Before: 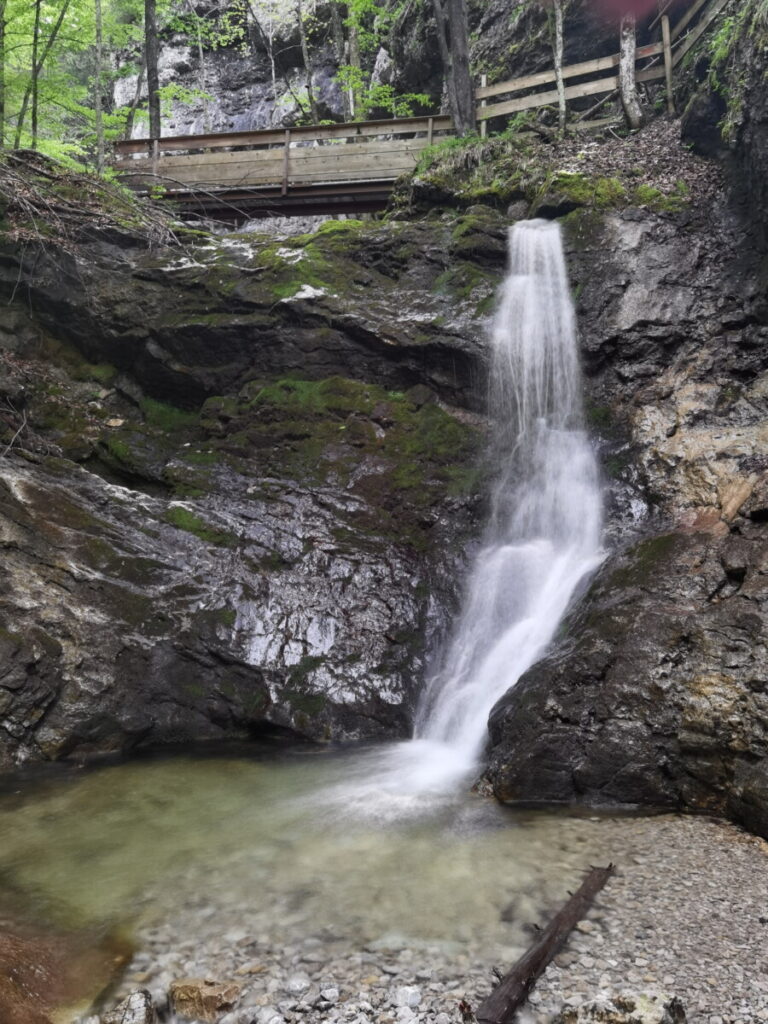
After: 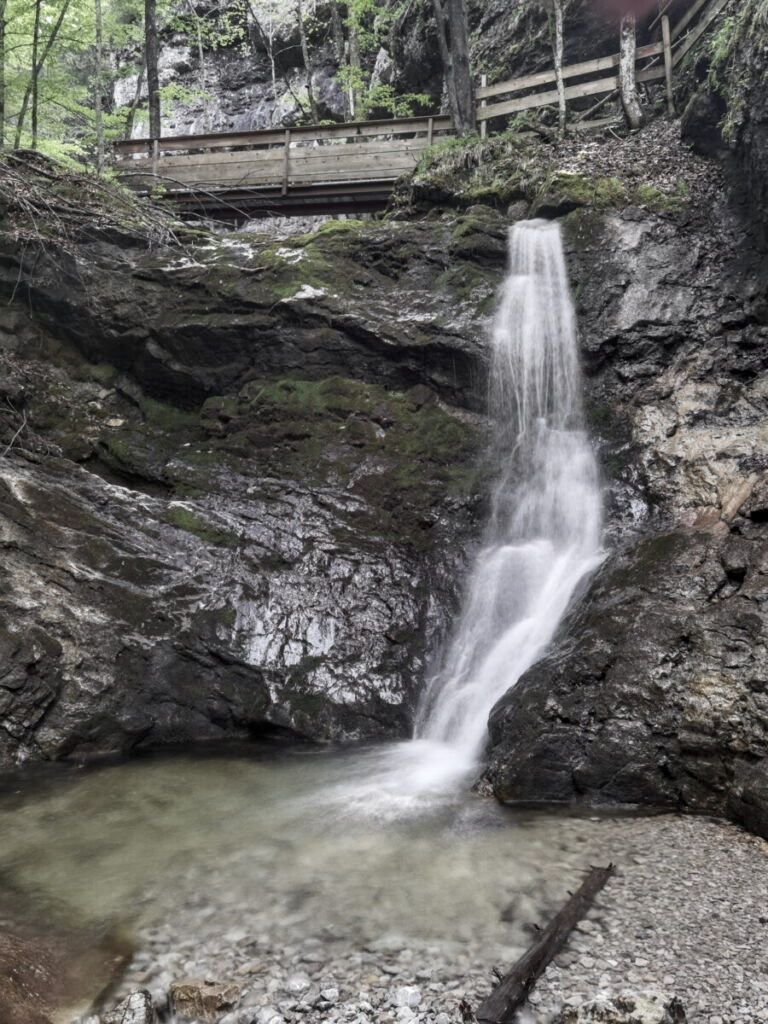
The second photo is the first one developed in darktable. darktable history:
contrast brightness saturation: contrast -0.047, saturation -0.401
local contrast: detail 130%
